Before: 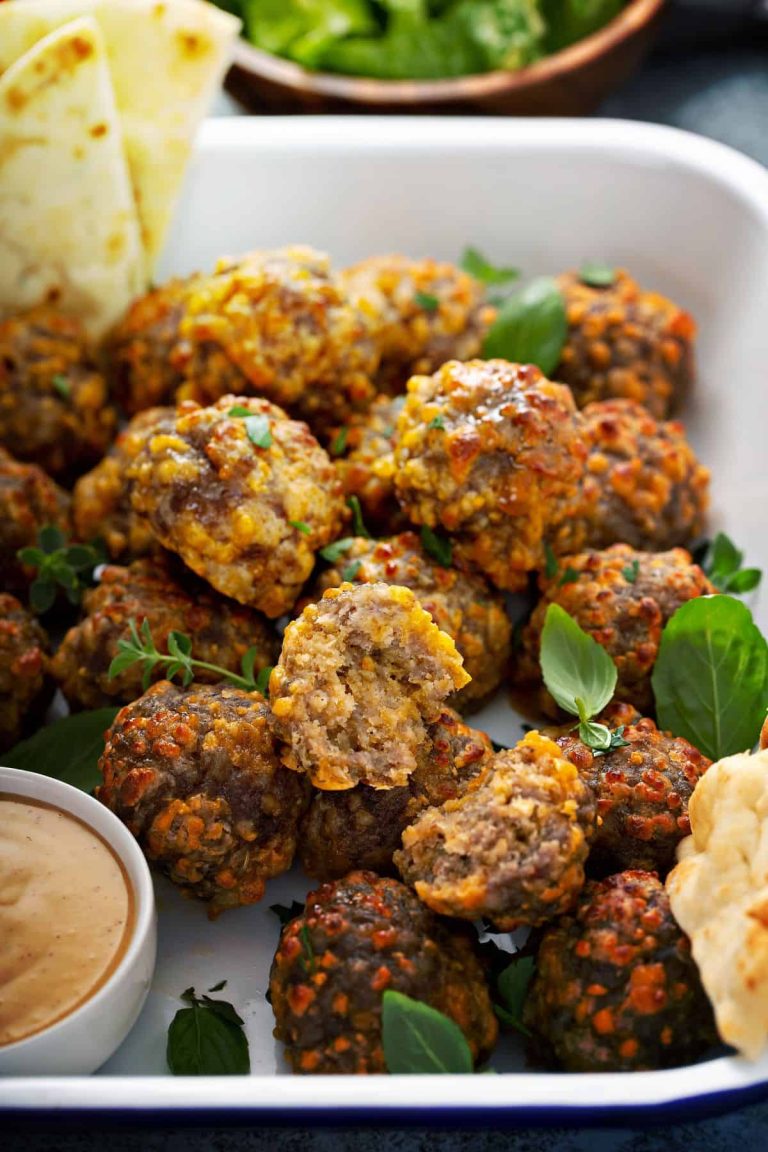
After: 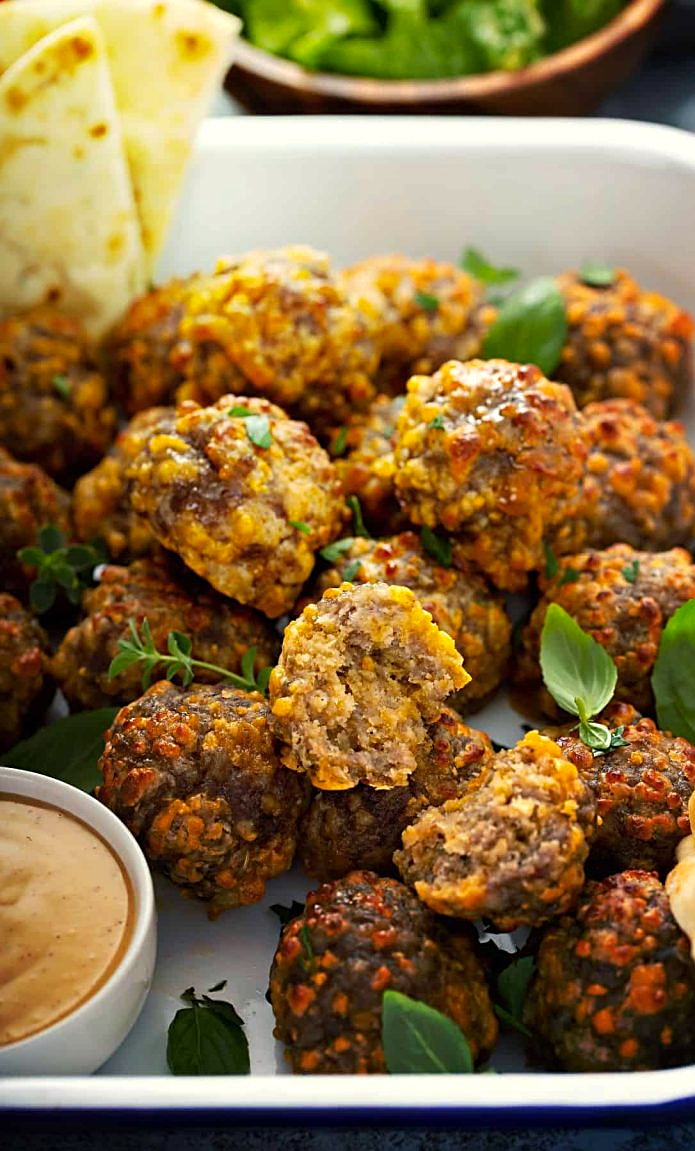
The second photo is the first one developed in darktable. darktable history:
color balance rgb: highlights gain › luminance 6.046%, highlights gain › chroma 2.526%, highlights gain › hue 92.07°, perceptual saturation grading › global saturation 0.253%, global vibrance 20%
sharpen: on, module defaults
crop: right 9.483%, bottom 0.018%
